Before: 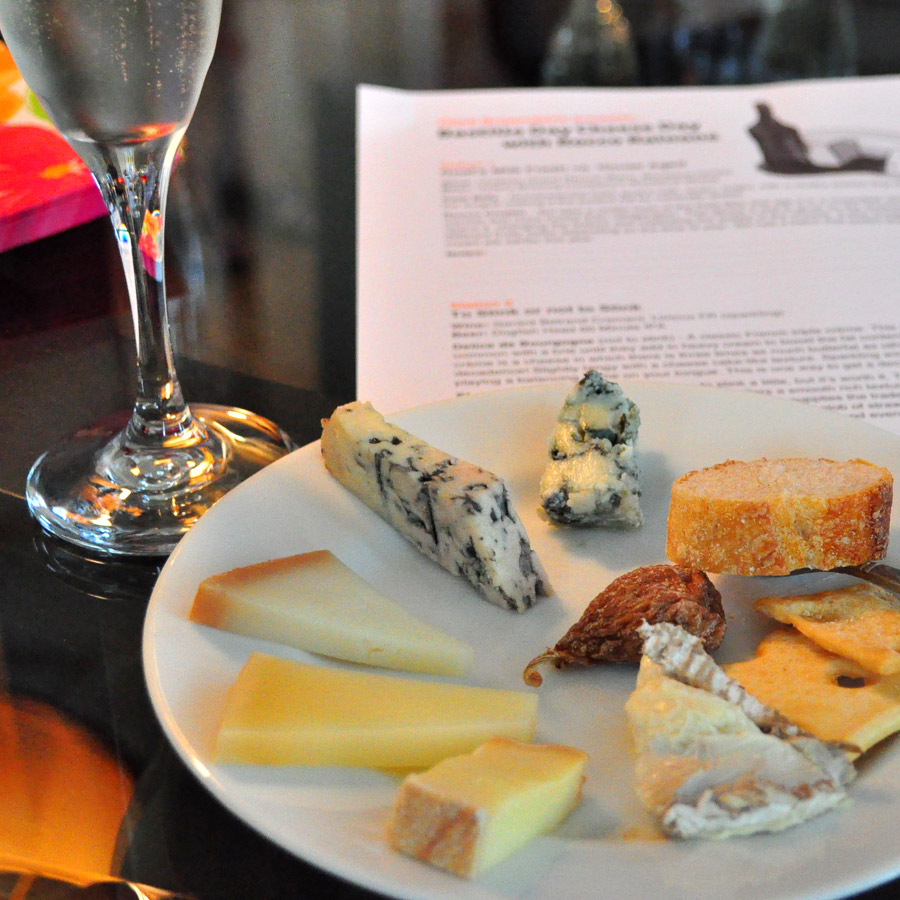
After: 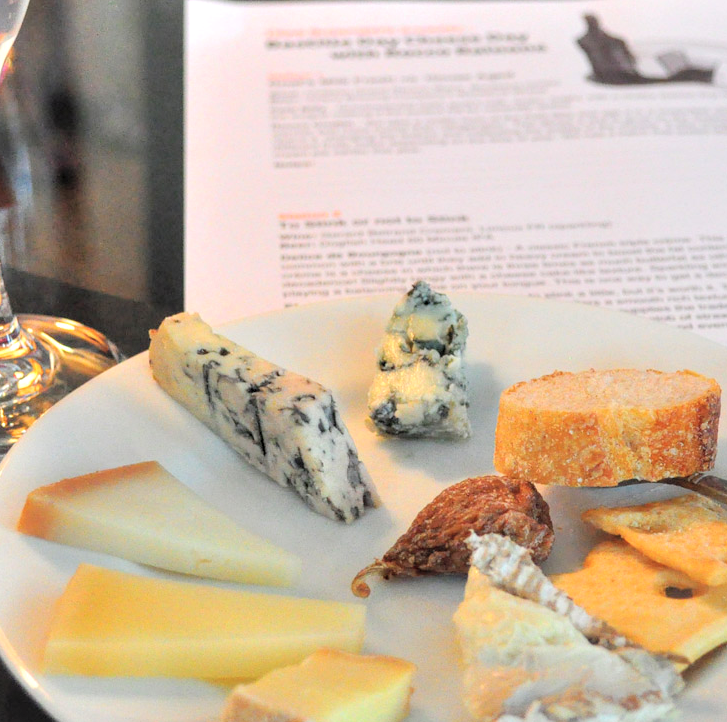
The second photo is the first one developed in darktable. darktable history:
crop: left 19.208%, top 9.936%, right 0%, bottom 9.756%
local contrast: highlights 84%, shadows 81%
contrast brightness saturation: brightness 0.281
